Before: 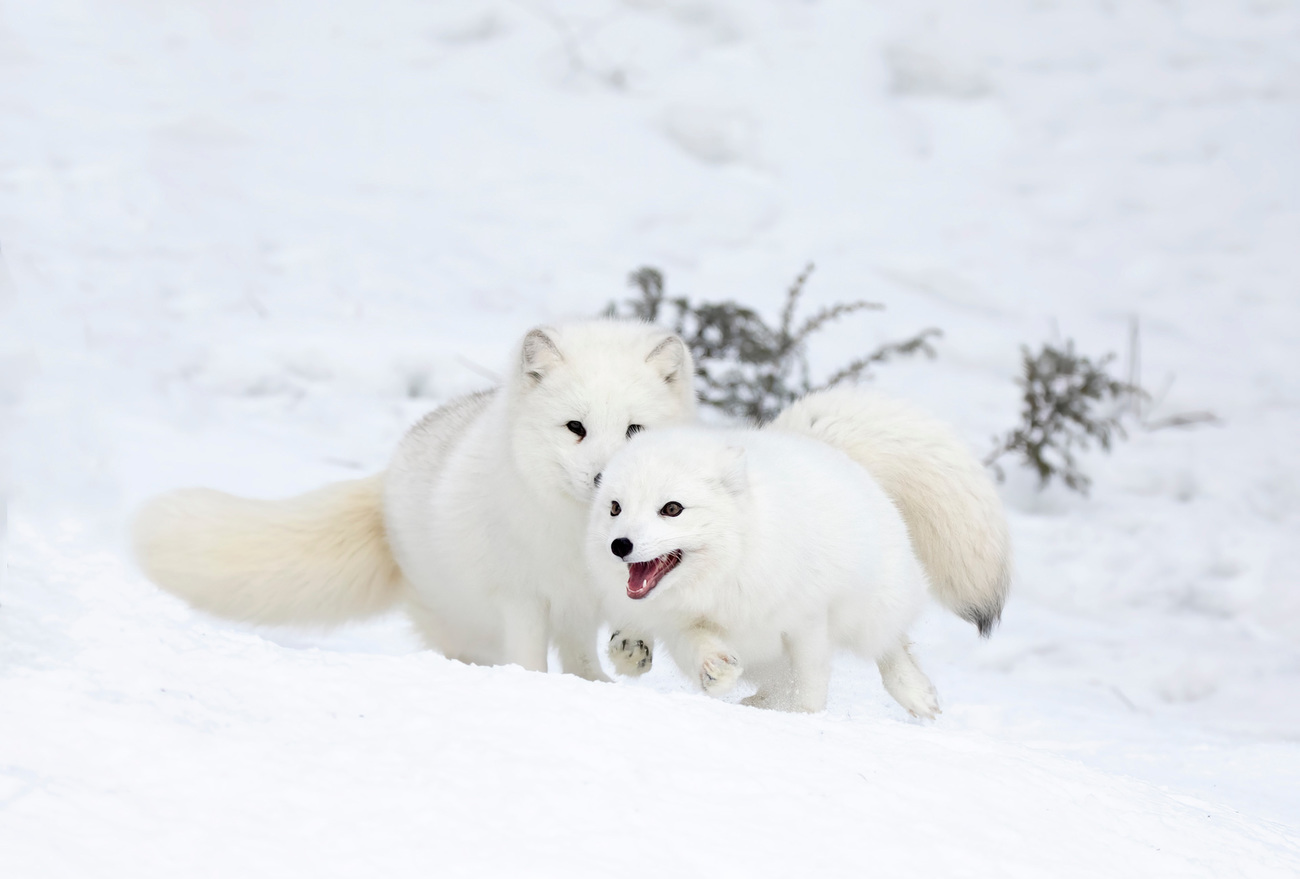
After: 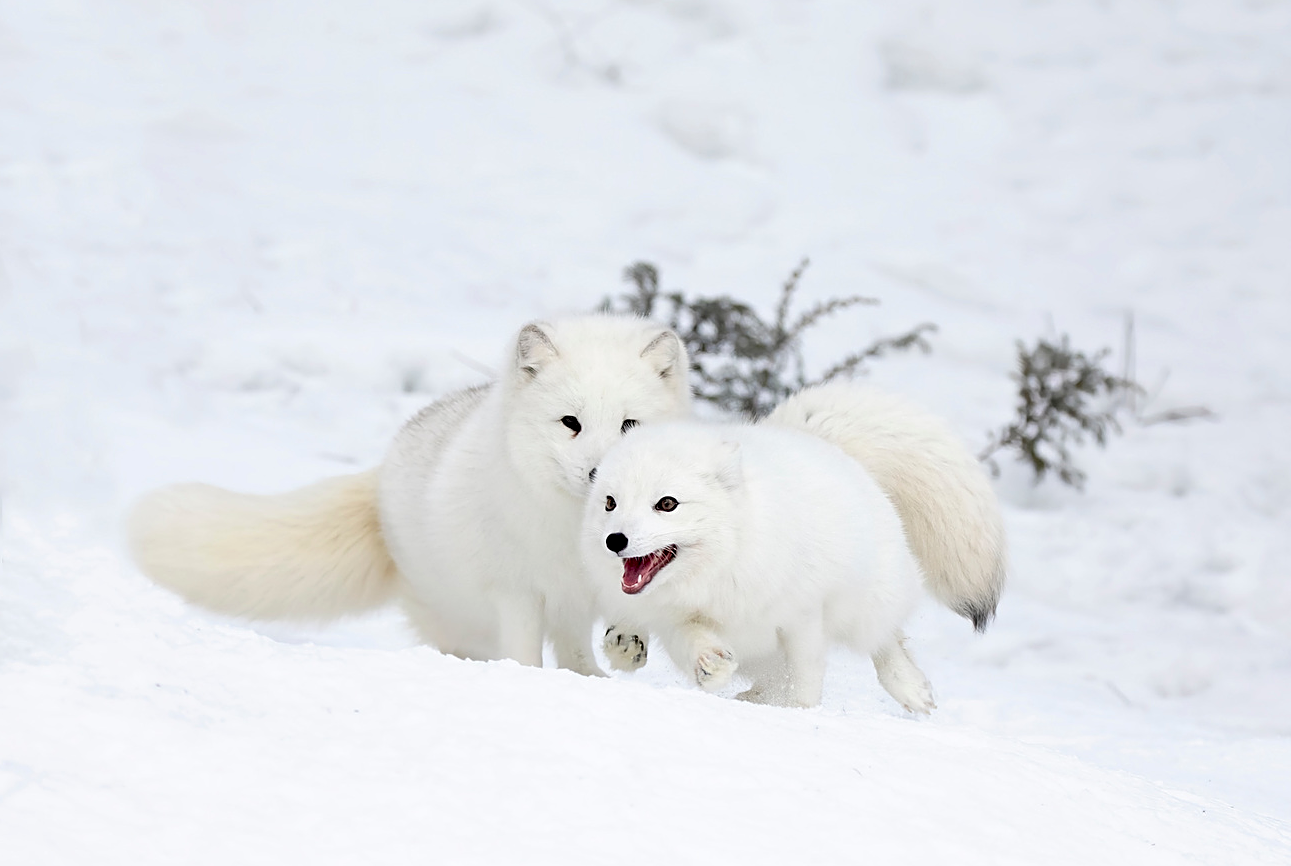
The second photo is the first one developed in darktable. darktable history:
crop: left 0.452%, top 0.607%, right 0.211%, bottom 0.805%
exposure: black level correction 0.017, exposure -0.009 EV, compensate highlight preservation false
sharpen: amount 0.493
